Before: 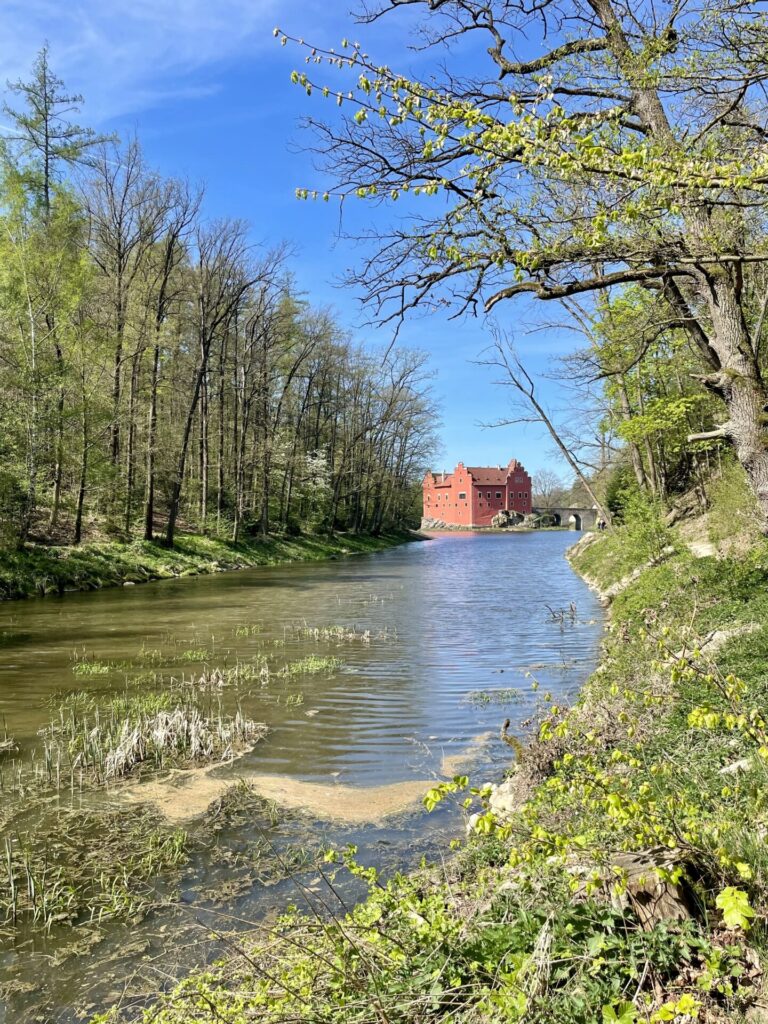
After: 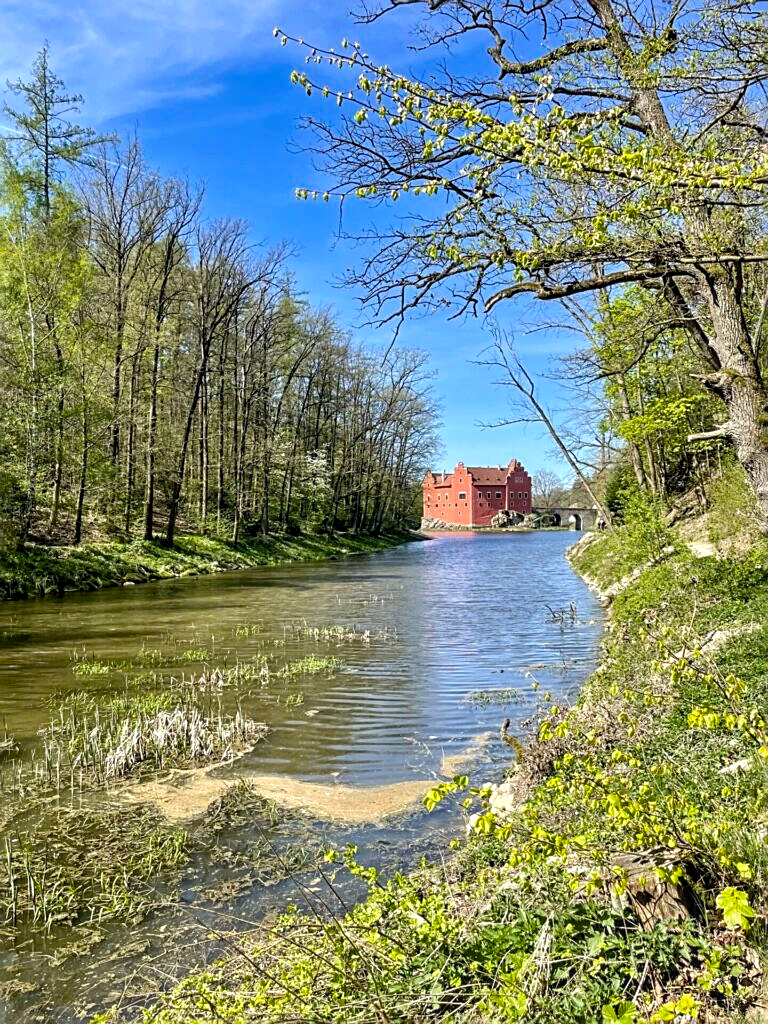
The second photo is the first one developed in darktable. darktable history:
local contrast: on, module defaults
color balance rgb: linear chroma grading › global chroma 10%, perceptual saturation grading › global saturation 5%, perceptual brilliance grading › global brilliance 4%, global vibrance 7%, saturation formula JzAzBz (2021)
sharpen: on, module defaults
